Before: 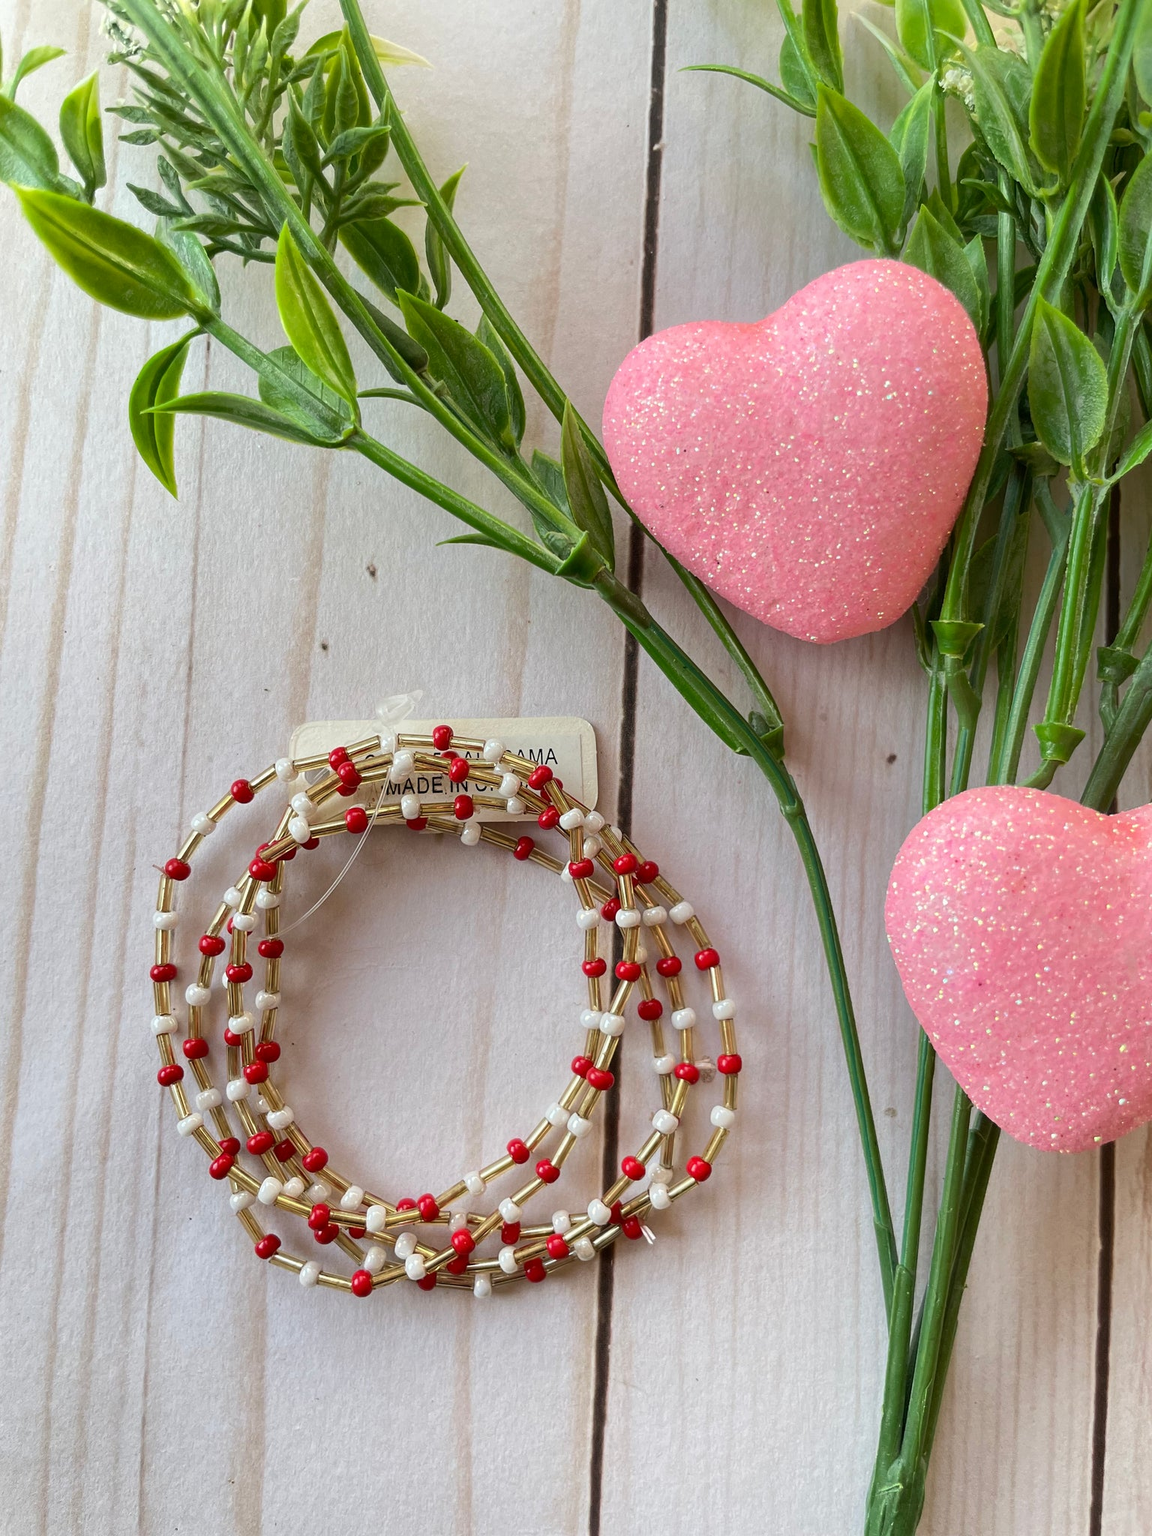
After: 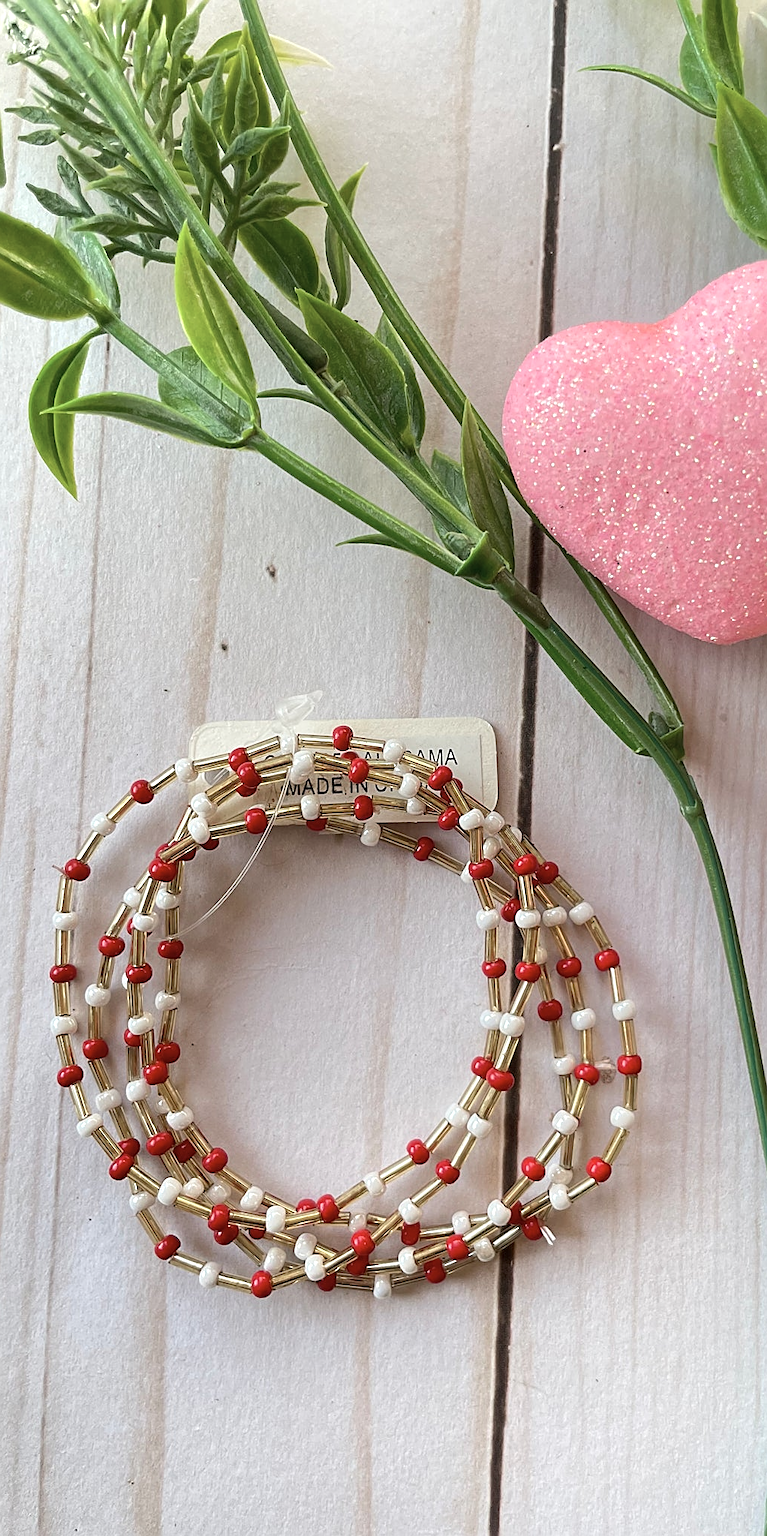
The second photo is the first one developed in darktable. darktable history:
sharpen: on, module defaults
crop and rotate: left 8.786%, right 24.548%
color zones: curves: ch0 [(0, 0.5) (0.143, 0.5) (0.286, 0.5) (0.429, 0.504) (0.571, 0.5) (0.714, 0.509) (0.857, 0.5) (1, 0.5)]; ch1 [(0, 0.425) (0.143, 0.425) (0.286, 0.375) (0.429, 0.405) (0.571, 0.5) (0.714, 0.47) (0.857, 0.425) (1, 0.435)]; ch2 [(0, 0.5) (0.143, 0.5) (0.286, 0.5) (0.429, 0.517) (0.571, 0.5) (0.714, 0.51) (0.857, 0.5) (1, 0.5)]
exposure: exposure 0.207 EV, compensate highlight preservation false
